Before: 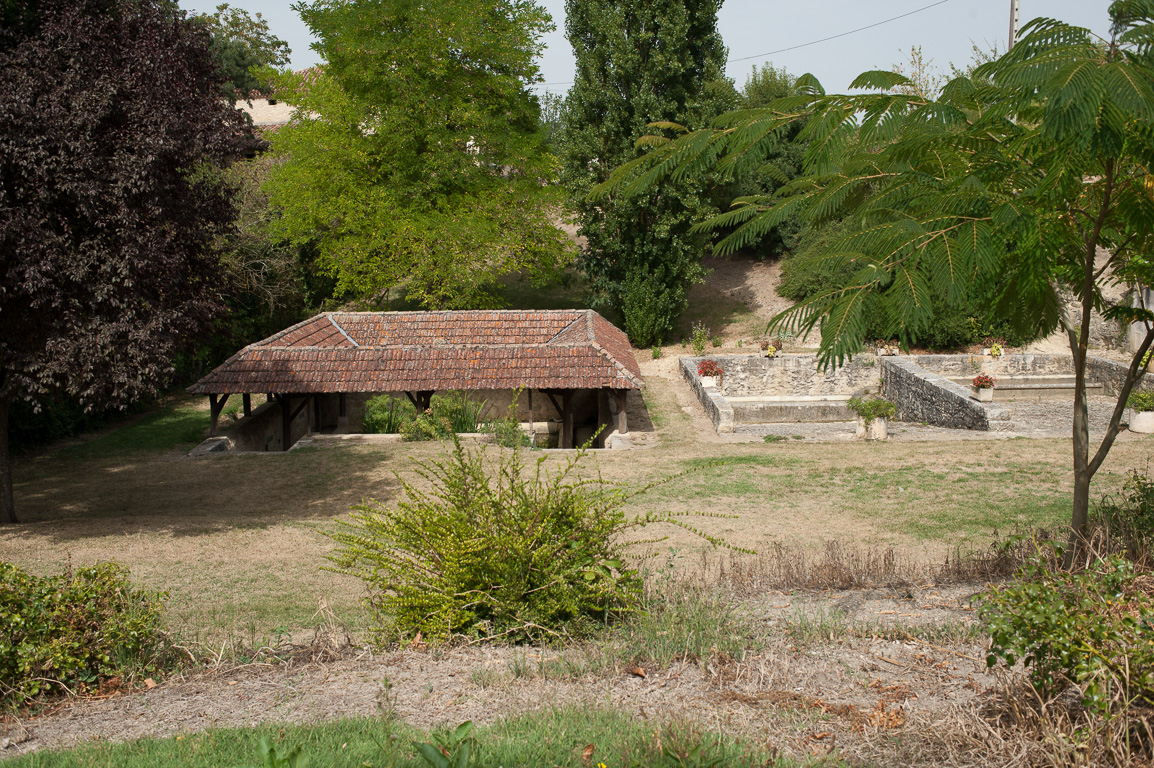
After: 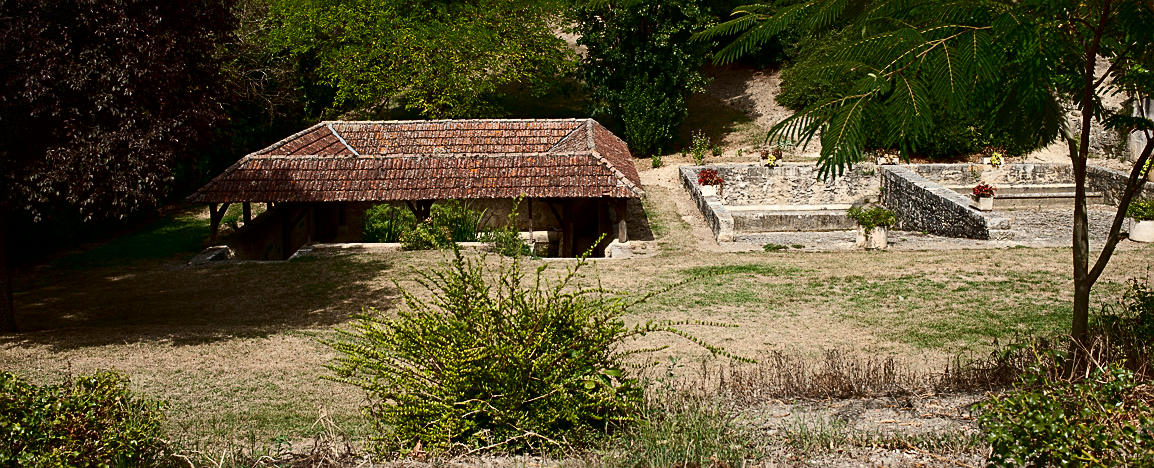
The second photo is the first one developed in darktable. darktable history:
sharpen: on, module defaults
vignetting: fall-off start 100.44%, width/height ratio 1.311, dithering 8-bit output
crop and rotate: top 25%, bottom 14.02%
contrast brightness saturation: contrast 0.24, brightness -0.225, saturation 0.138
